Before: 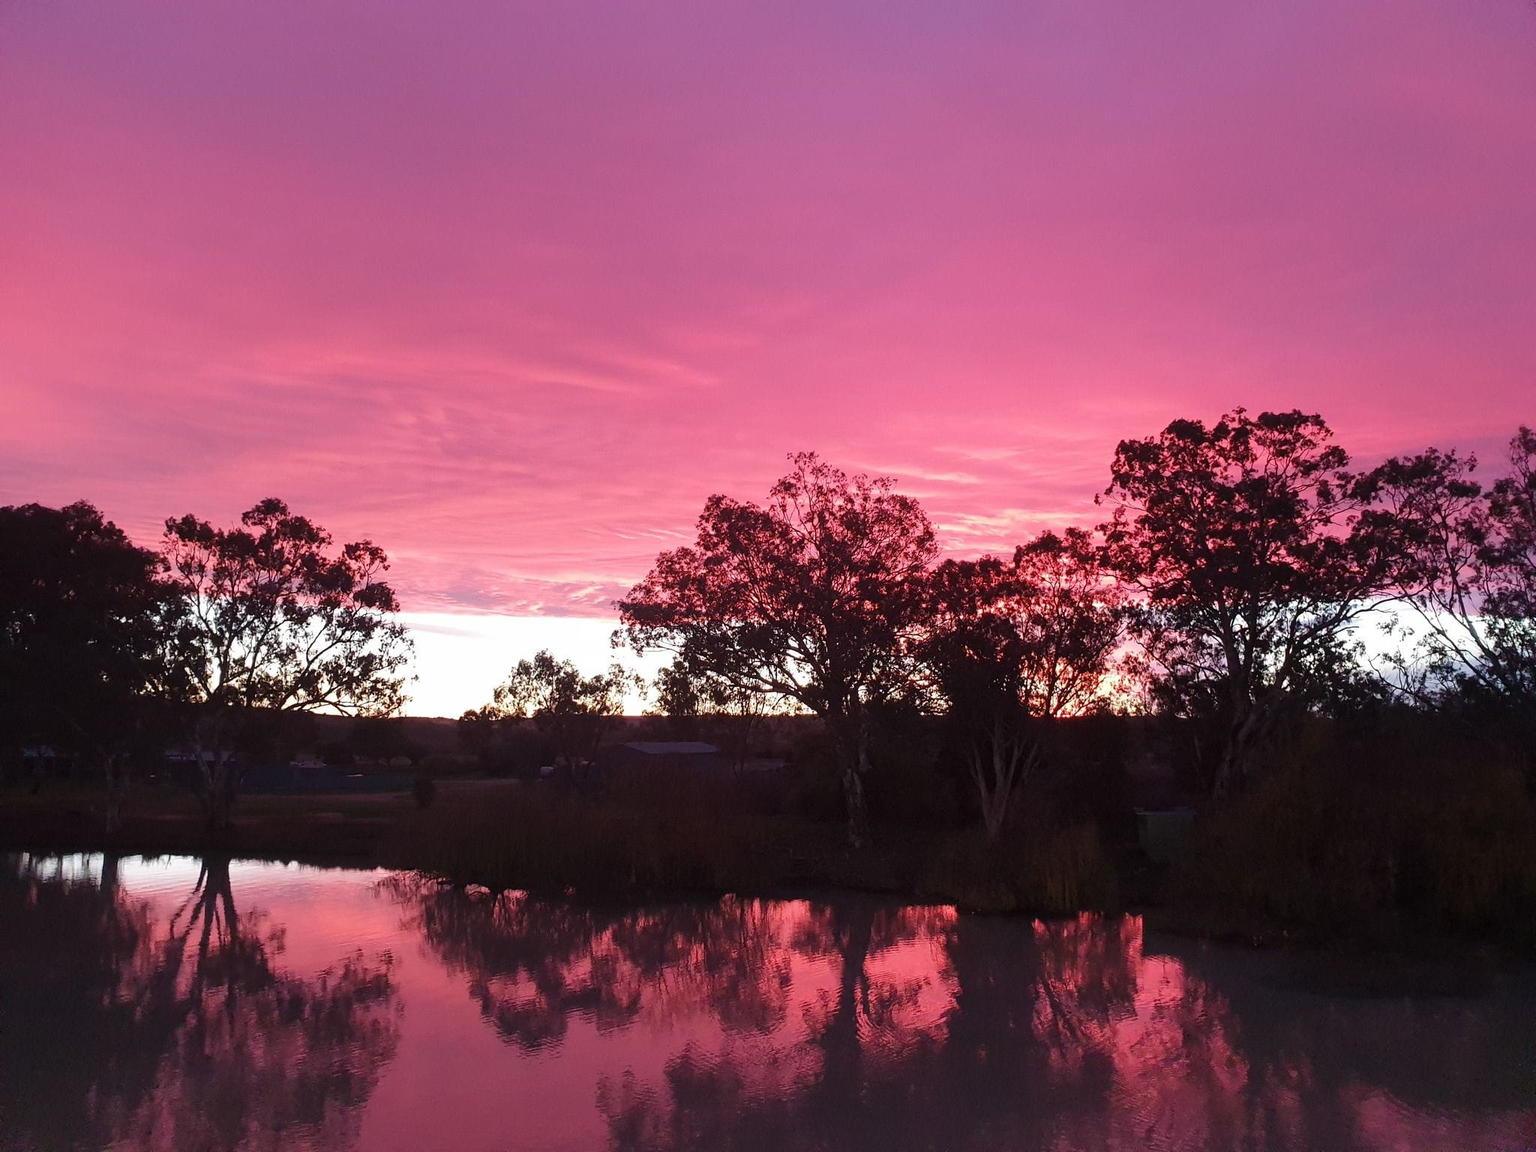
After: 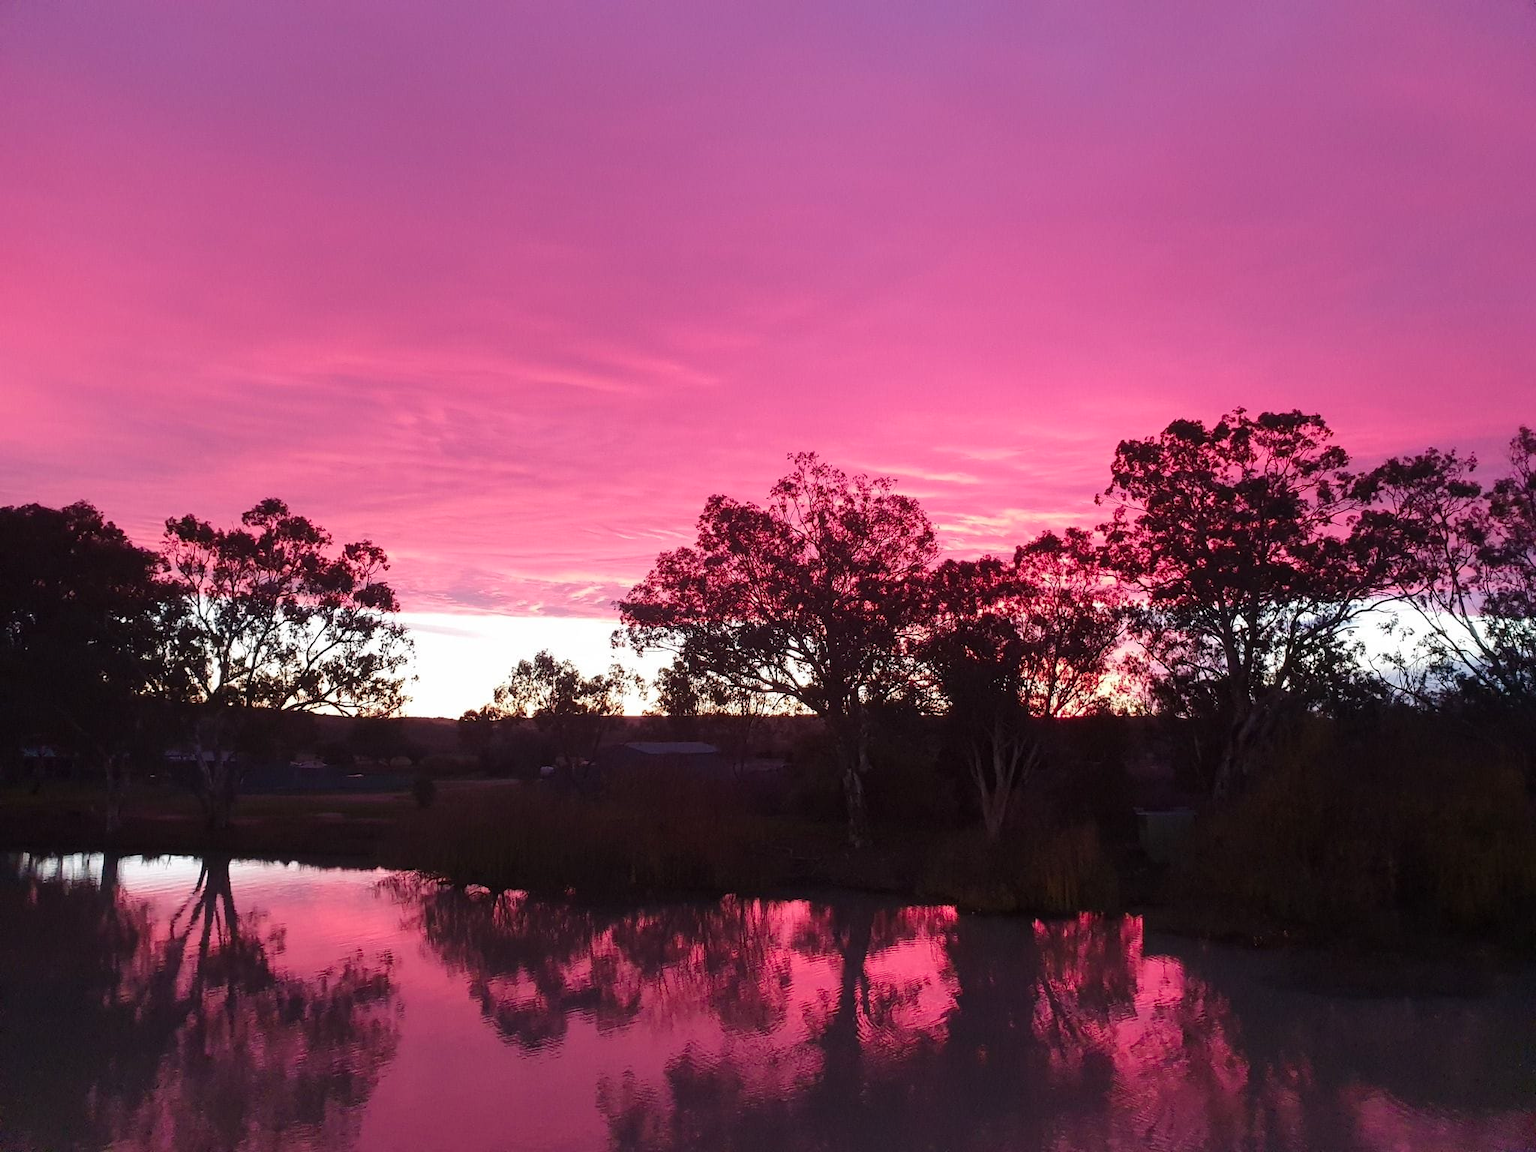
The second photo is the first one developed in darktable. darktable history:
color zones: curves: ch1 [(0.309, 0.524) (0.41, 0.329) (0.508, 0.509)]; ch2 [(0.25, 0.457) (0.75, 0.5)], mix 18.62%
